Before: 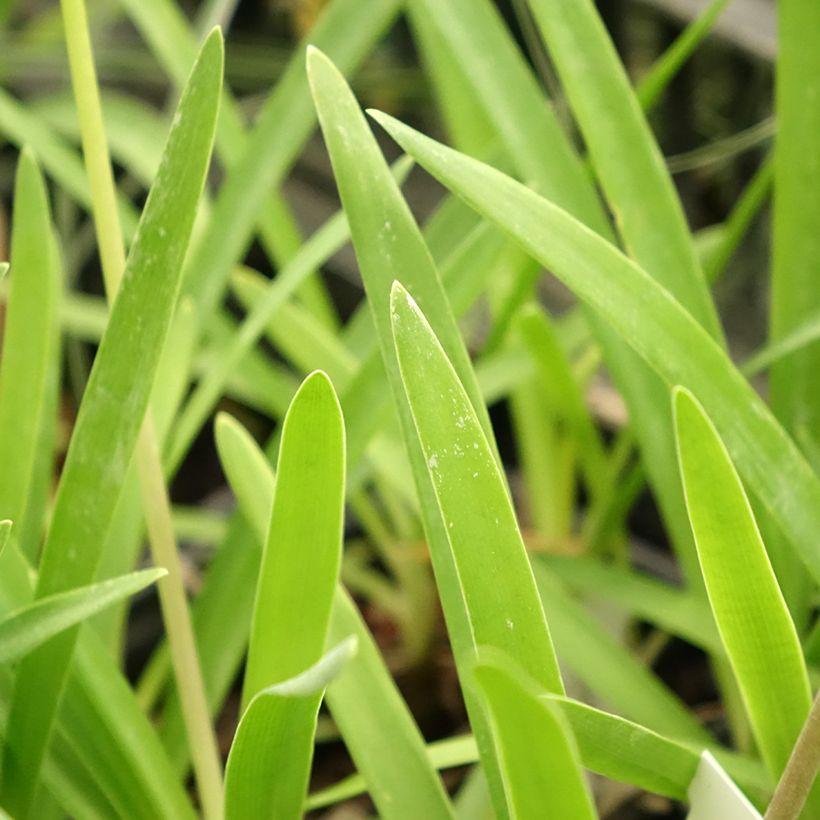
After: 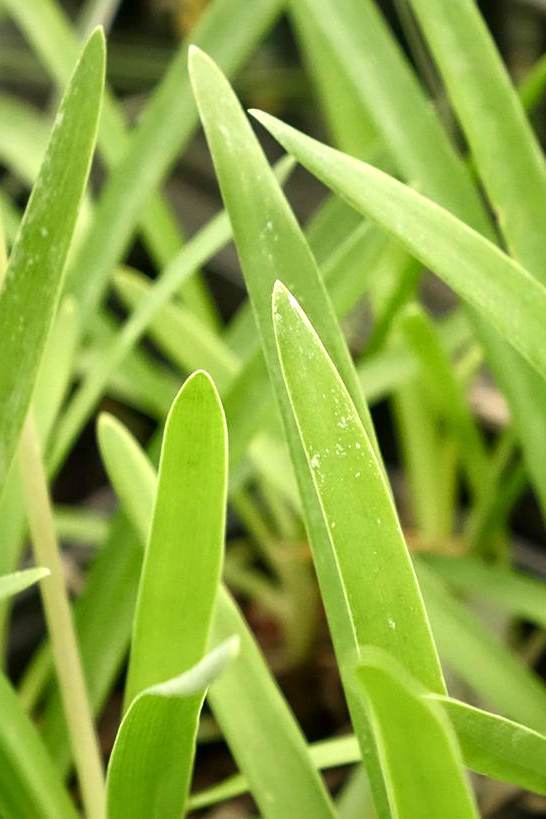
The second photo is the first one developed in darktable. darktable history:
local contrast: mode bilateral grid, contrast 20, coarseness 51, detail 161%, midtone range 0.2
crop and rotate: left 14.407%, right 18.929%
